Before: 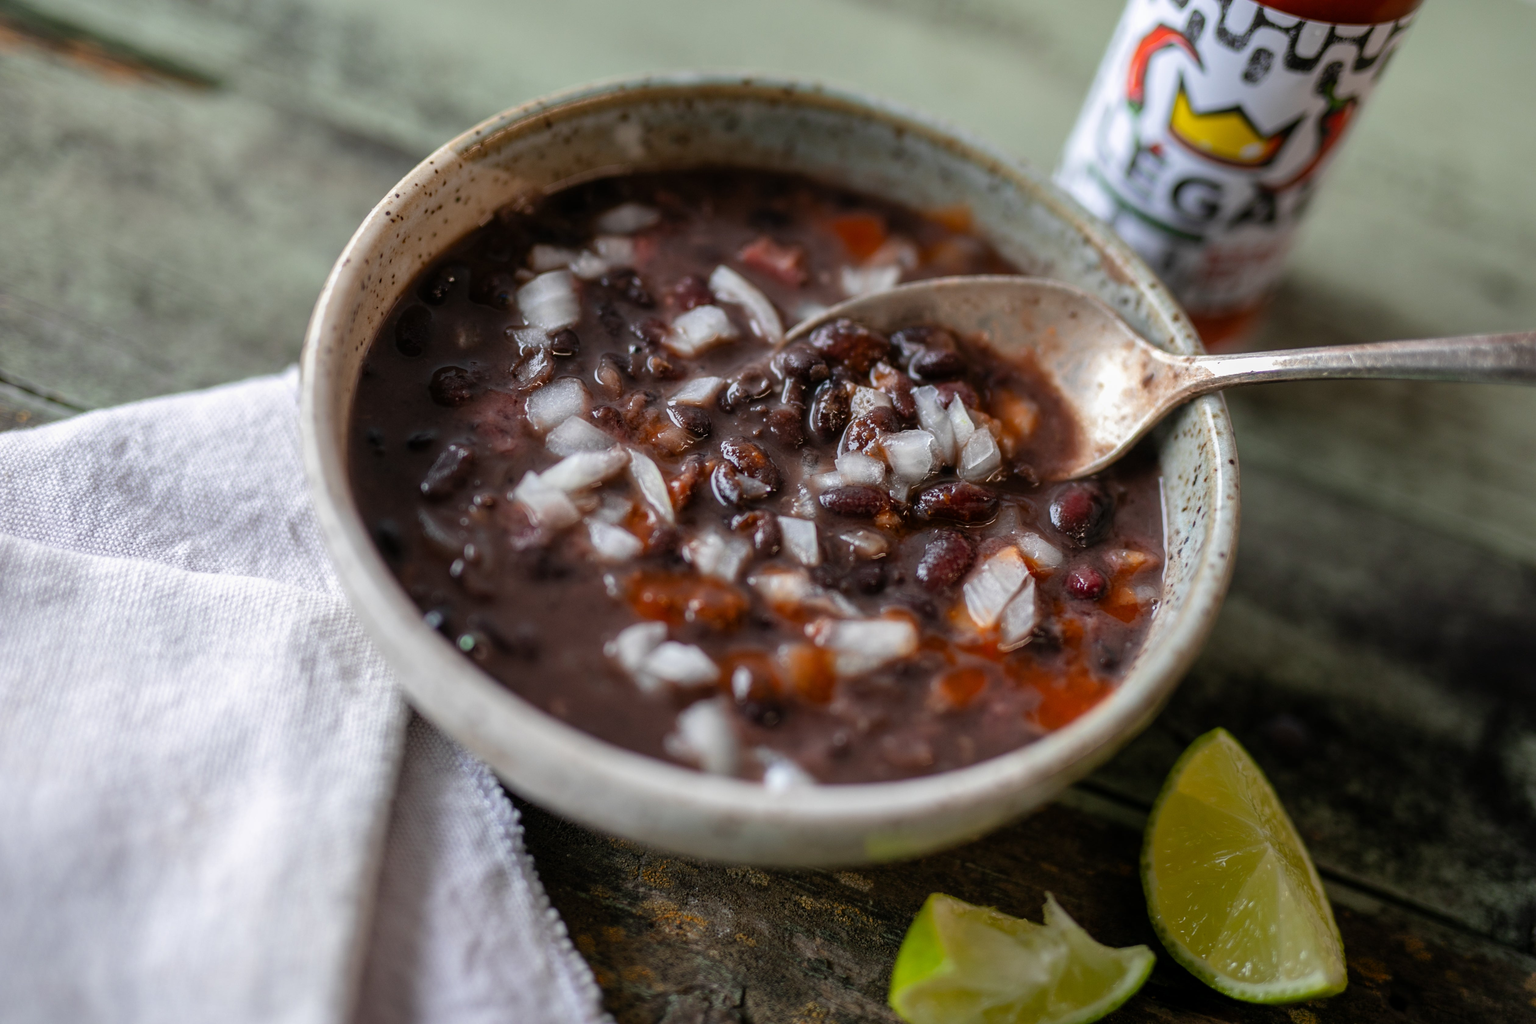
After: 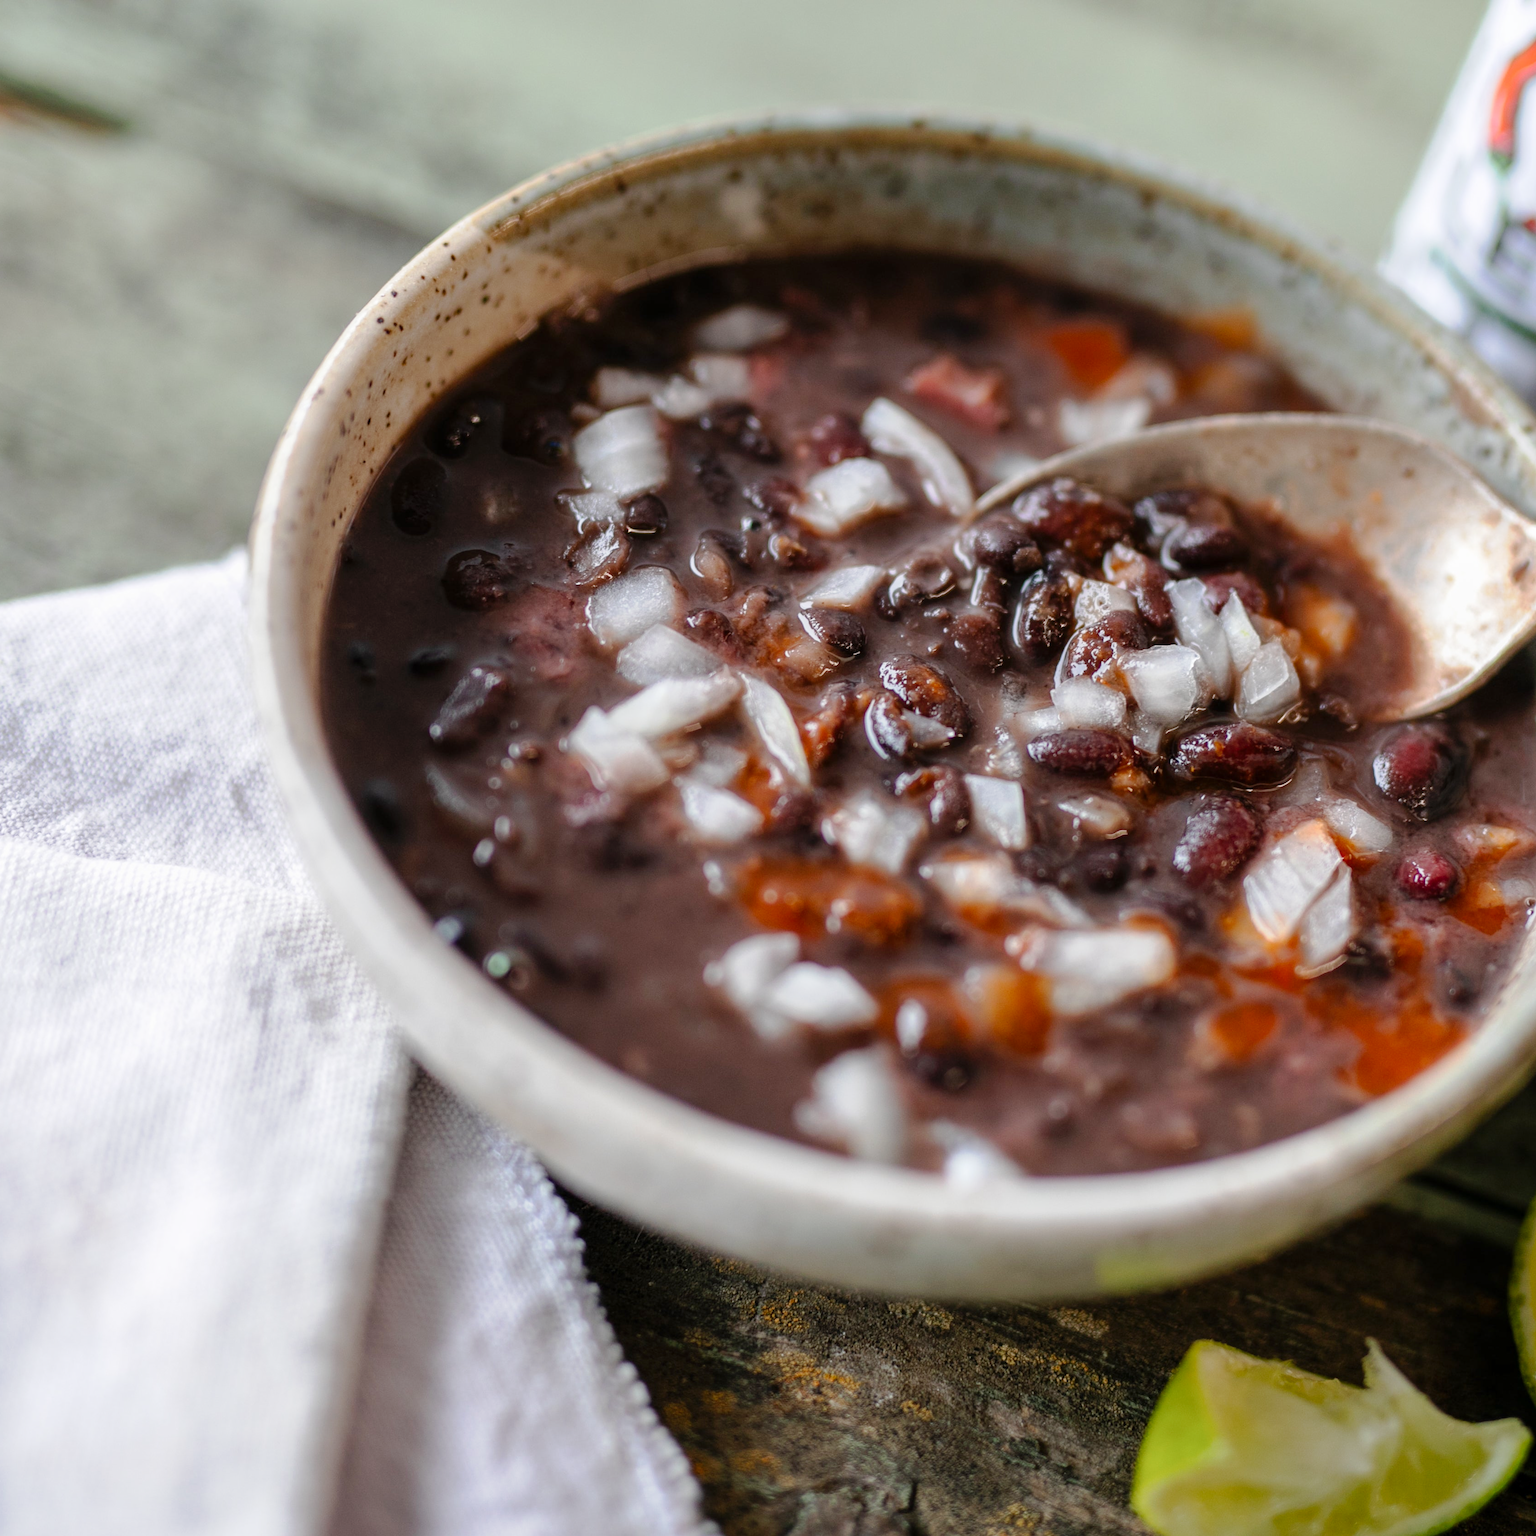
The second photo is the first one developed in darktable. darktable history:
tone curve: curves: ch0 [(0, 0) (0.003, 0.004) (0.011, 0.015) (0.025, 0.033) (0.044, 0.058) (0.069, 0.091) (0.1, 0.131) (0.136, 0.178) (0.177, 0.232) (0.224, 0.294) (0.277, 0.362) (0.335, 0.434) (0.399, 0.512) (0.468, 0.582) (0.543, 0.646) (0.623, 0.713) (0.709, 0.783) (0.801, 0.876) (0.898, 0.938) (1, 1)], preserve colors none
crop and rotate: left 8.786%, right 24.548%
